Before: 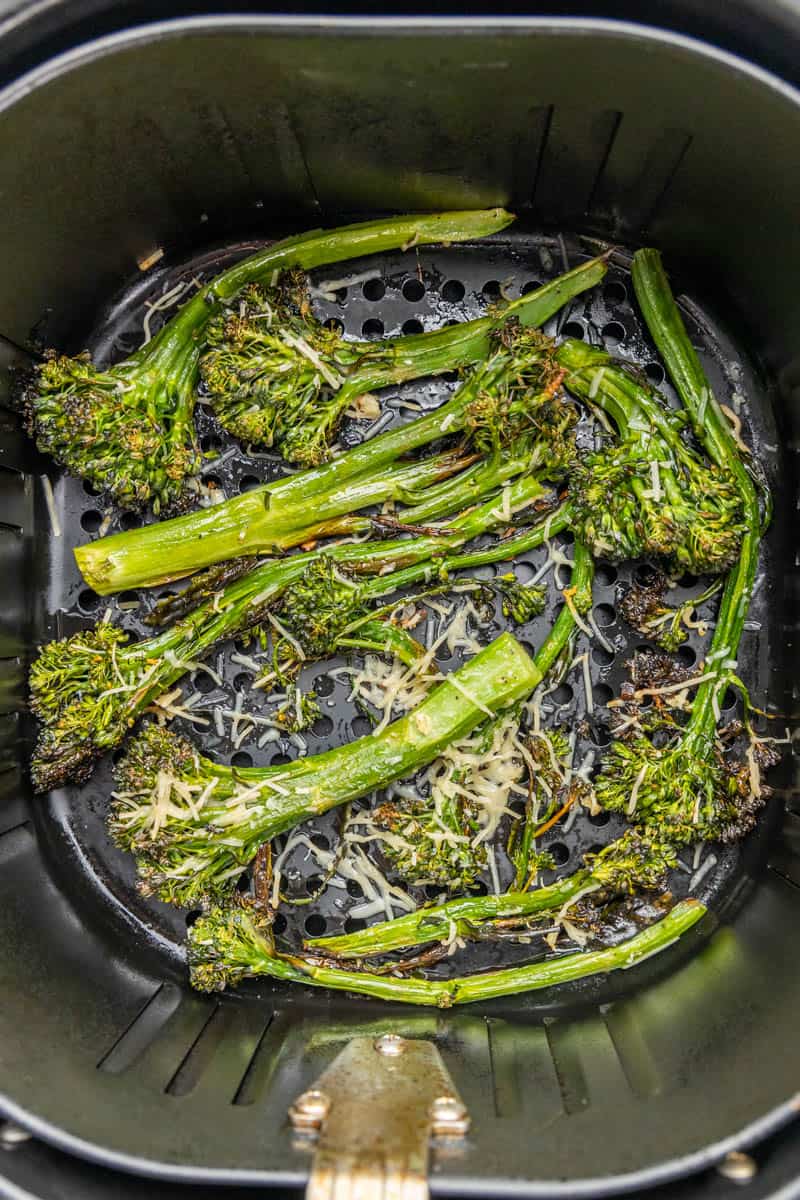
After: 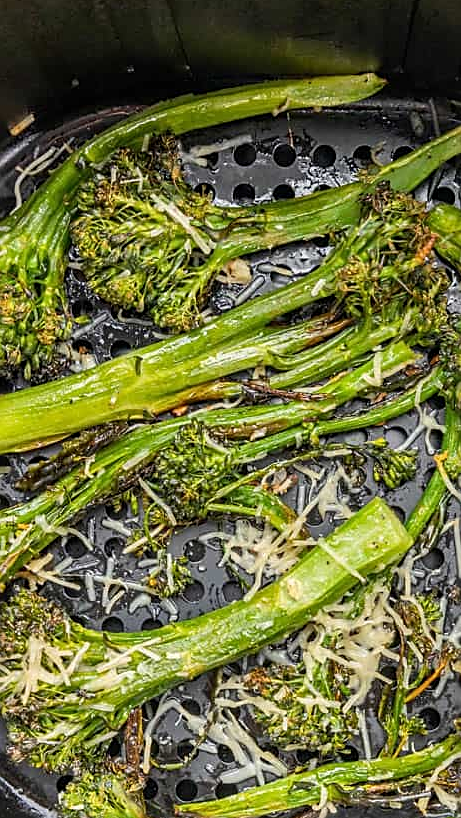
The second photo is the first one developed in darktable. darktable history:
crop: left 16.215%, top 11.33%, right 26.137%, bottom 20.444%
tone equalizer: edges refinement/feathering 500, mask exposure compensation -1.57 EV, preserve details no
sharpen: on, module defaults
